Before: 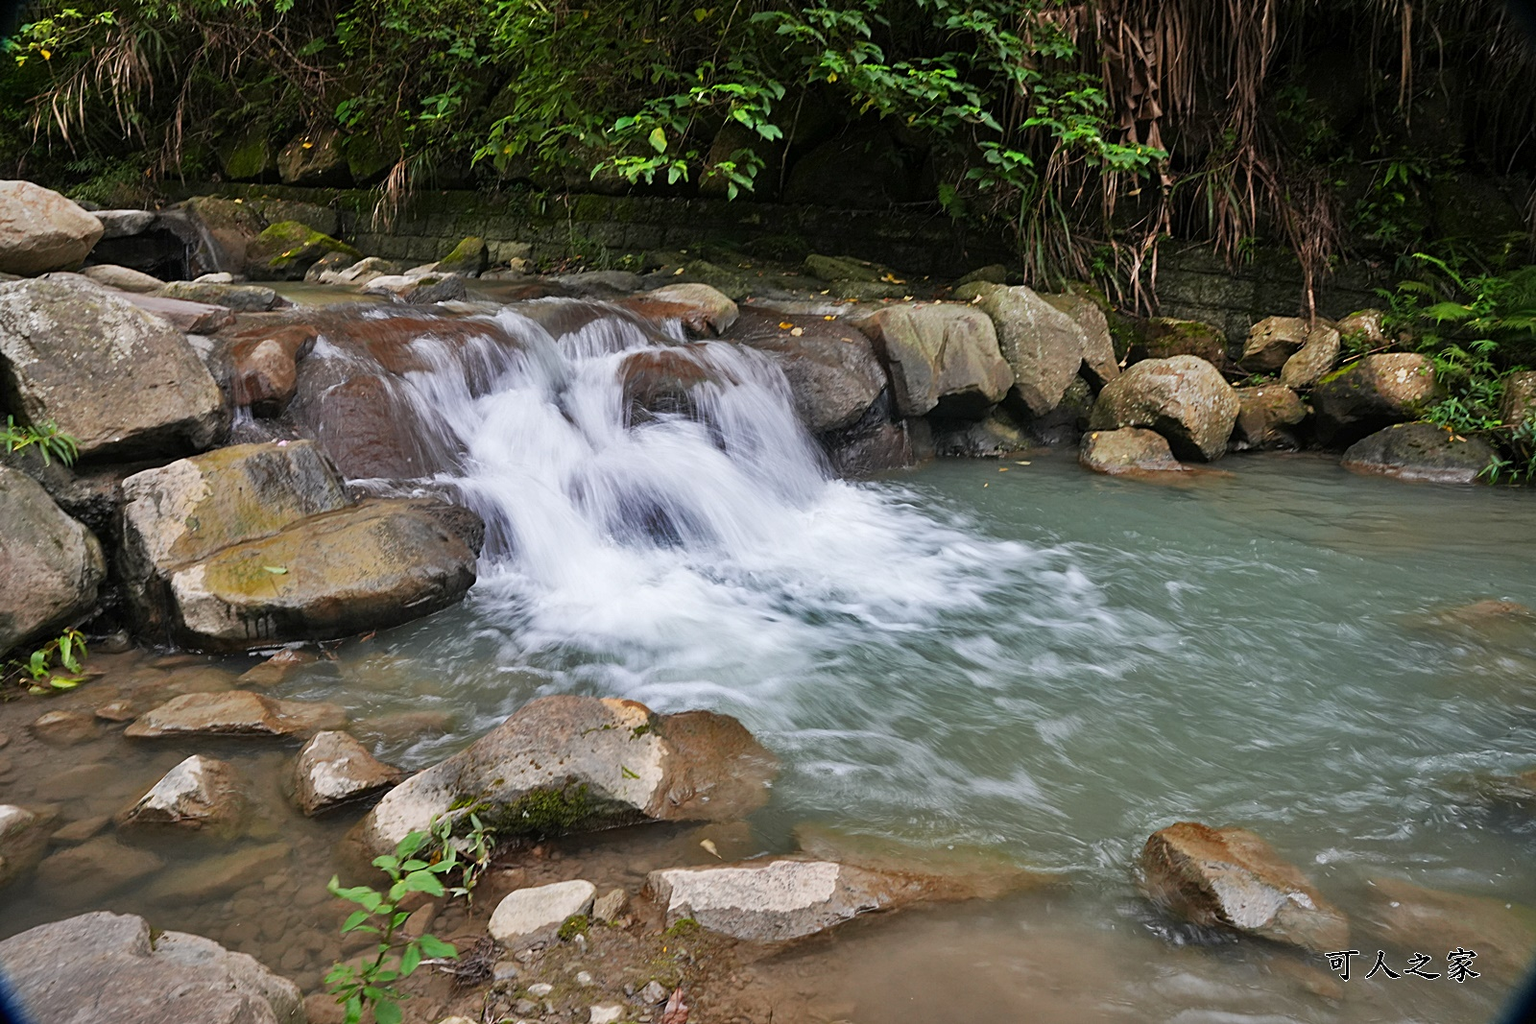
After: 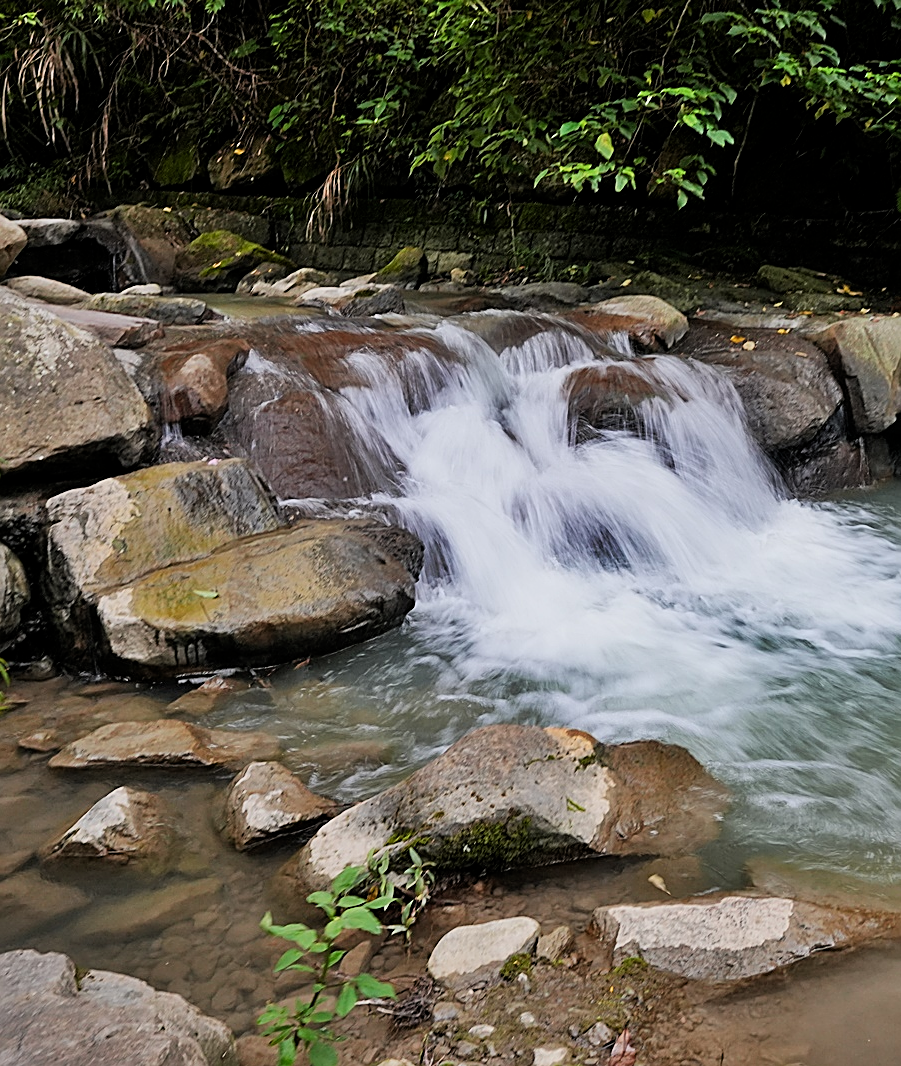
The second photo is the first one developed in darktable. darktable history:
sharpen: on, module defaults
crop: left 5.078%, right 38.559%
filmic rgb: middle gray luminance 9.02%, black relative exposure -10.67 EV, white relative exposure 3.44 EV, target black luminance 0%, hardness 6, latitude 59.66%, contrast 1.092, highlights saturation mix 4.25%, shadows ↔ highlights balance 29.26%, color science v6 (2022), iterations of high-quality reconstruction 0
